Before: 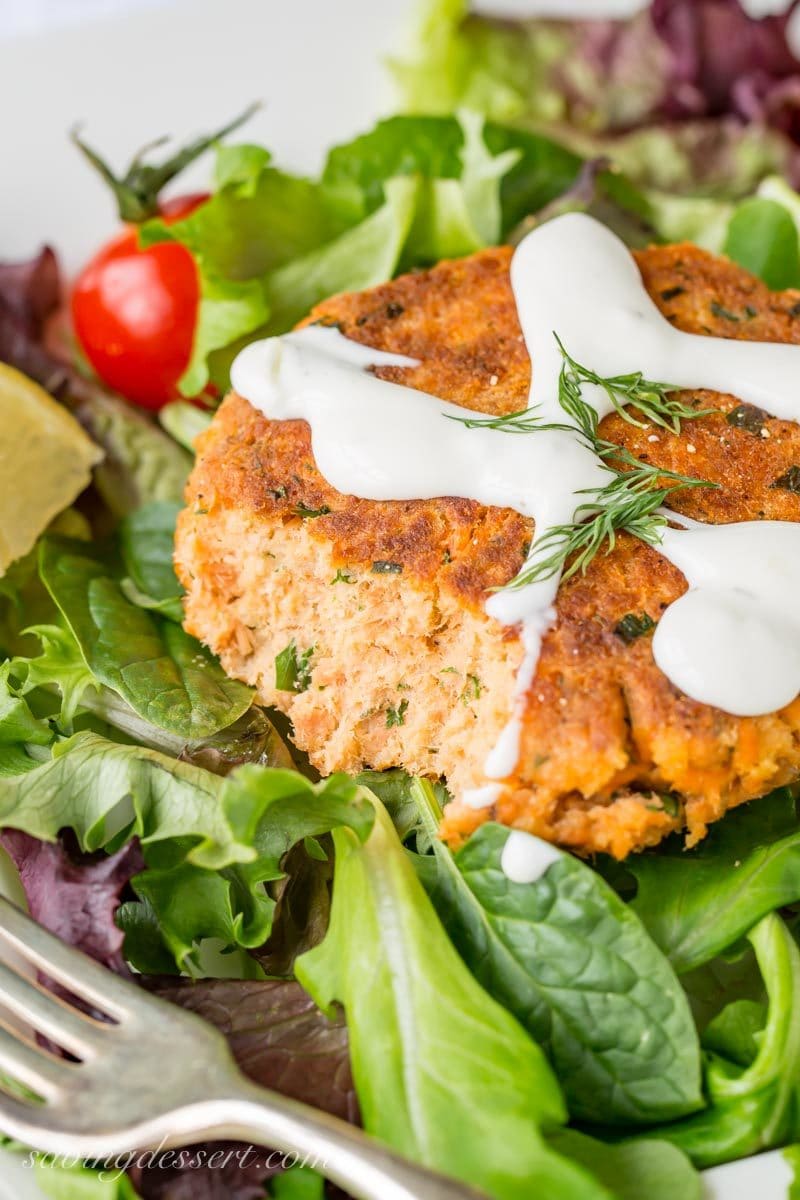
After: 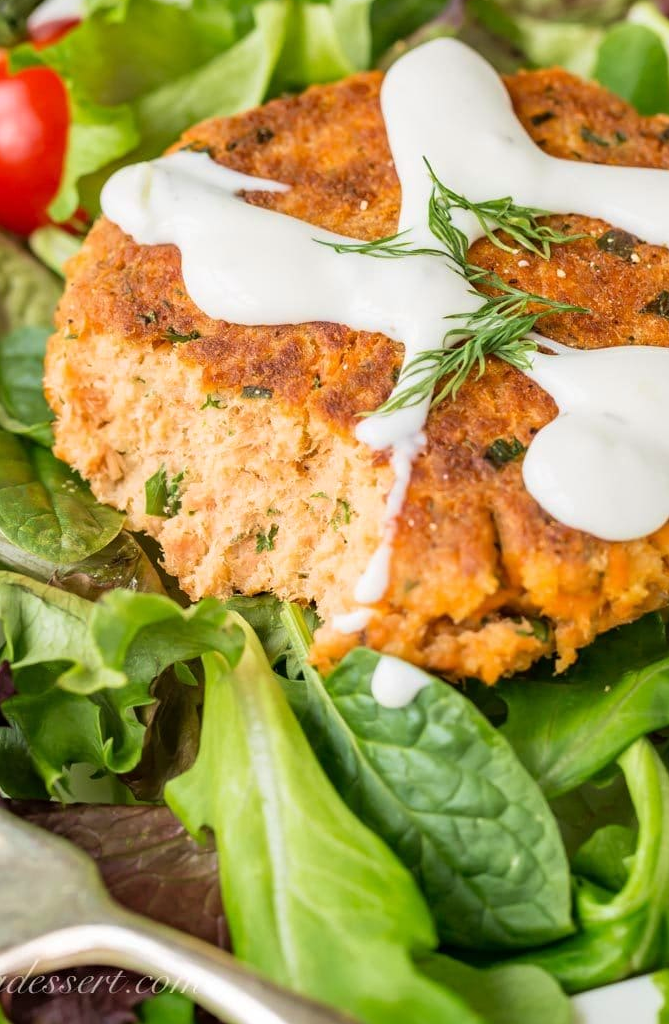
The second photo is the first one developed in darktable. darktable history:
velvia: on, module defaults
crop: left 16.368%, top 14.613%
